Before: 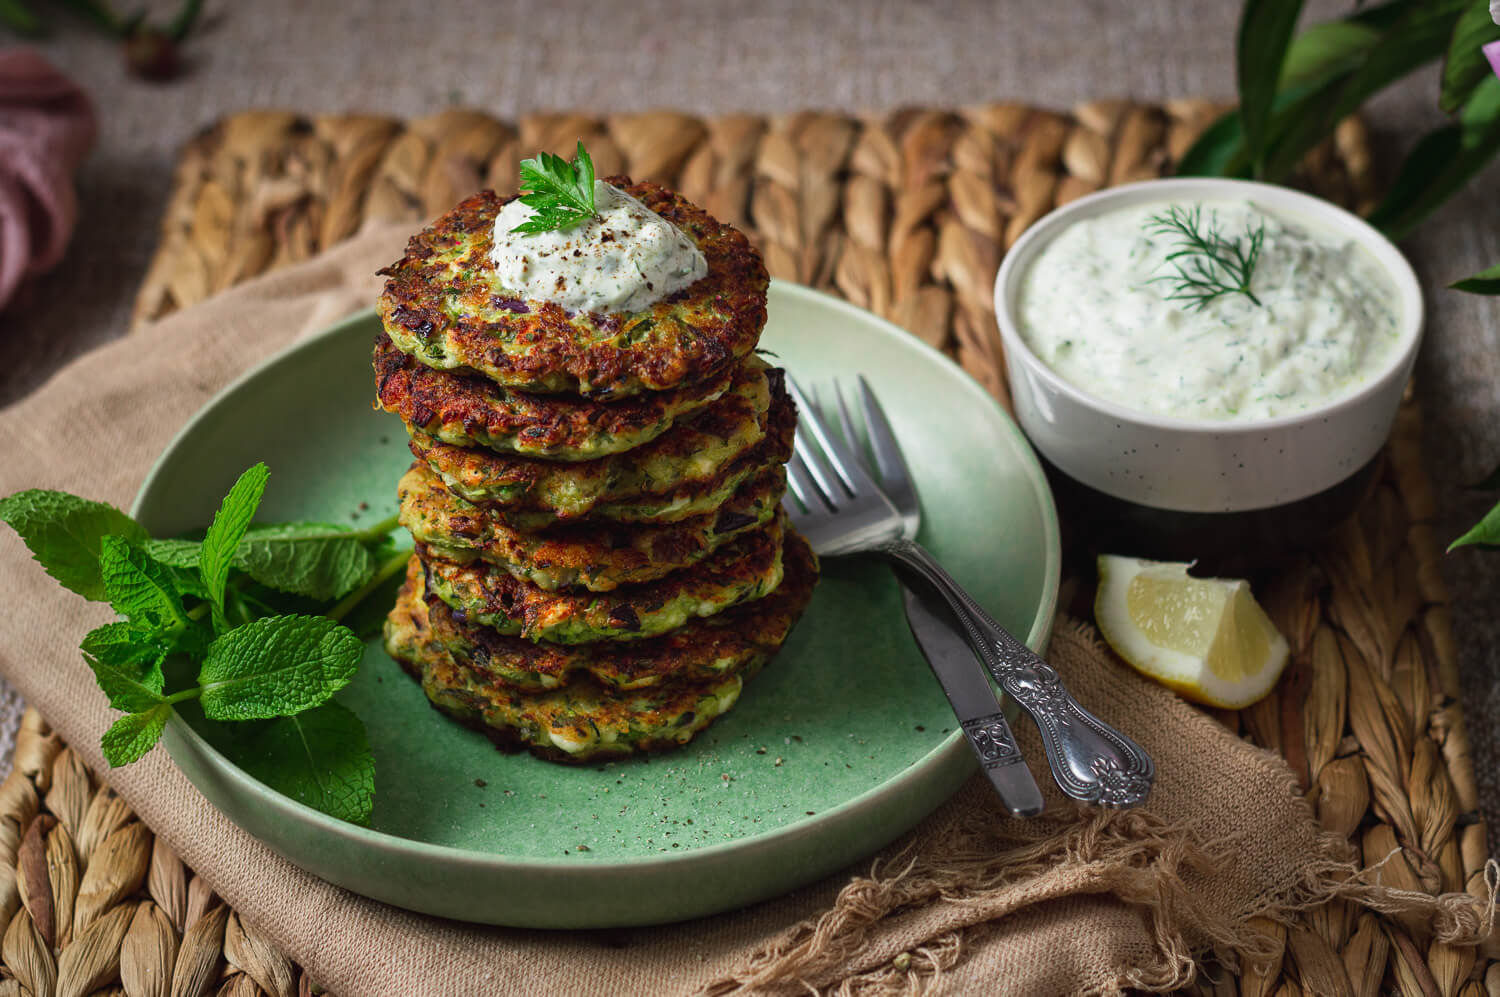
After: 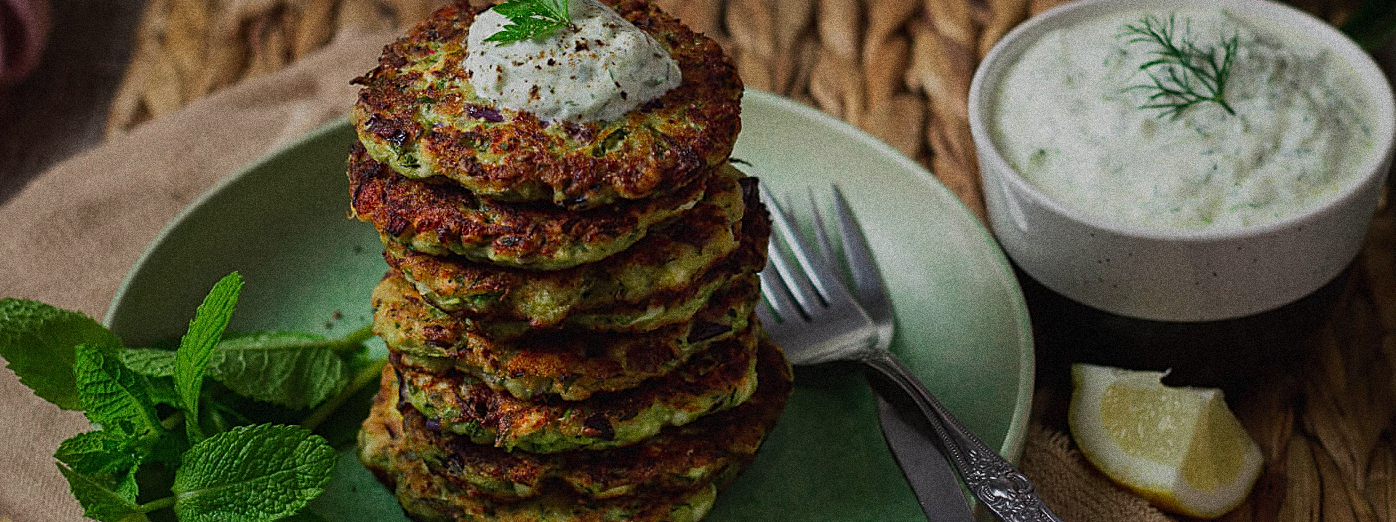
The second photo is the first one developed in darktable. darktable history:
crop: left 1.744%, top 19.225%, right 5.069%, bottom 28.357%
sharpen: on, module defaults
exposure: black level correction 0, exposure -0.721 EV, compensate highlight preservation false
velvia: strength 9.25%
grain: coarseness 14.49 ISO, strength 48.04%, mid-tones bias 35%
